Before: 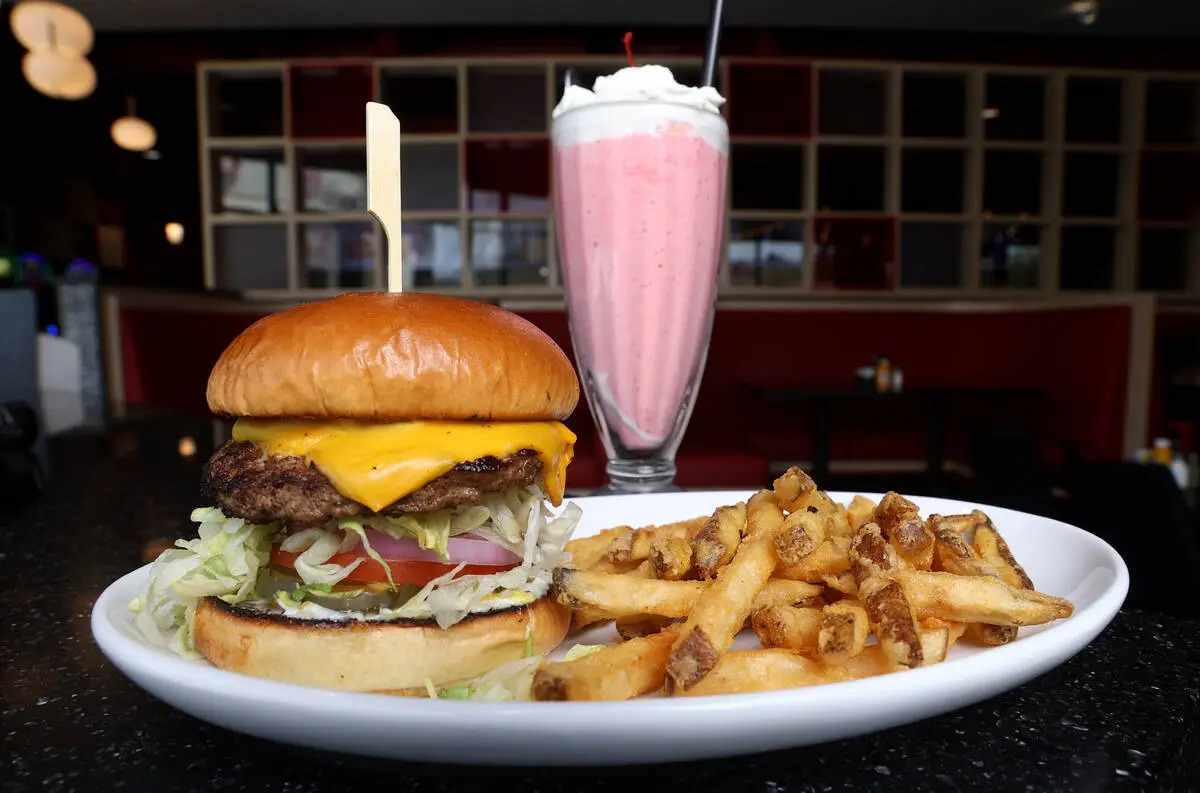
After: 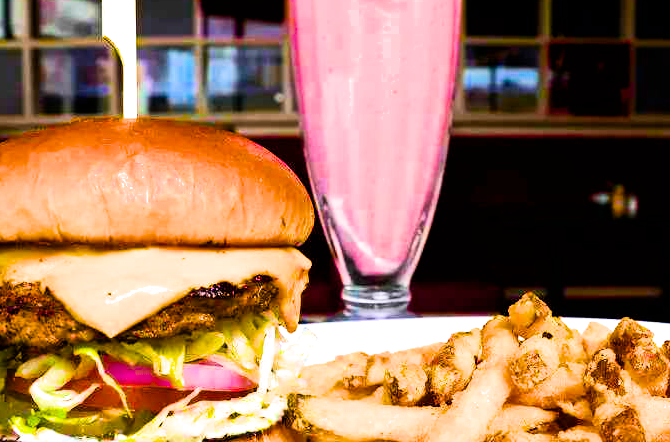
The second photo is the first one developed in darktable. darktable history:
color balance rgb: linear chroma grading › global chroma 20%, perceptual saturation grading › global saturation 65%, perceptual saturation grading › highlights 60%, perceptual saturation grading › mid-tones 50%, perceptual saturation grading › shadows 50%, perceptual brilliance grading › global brilliance 30%, perceptual brilliance grading › highlights 50%, perceptual brilliance grading › mid-tones 50%, perceptual brilliance grading › shadows -22%, global vibrance 20%
crop and rotate: left 22.13%, top 22.054%, right 22.026%, bottom 22.102%
filmic rgb: black relative exposure -7.48 EV, white relative exposure 4.83 EV, hardness 3.4, color science v6 (2022)
